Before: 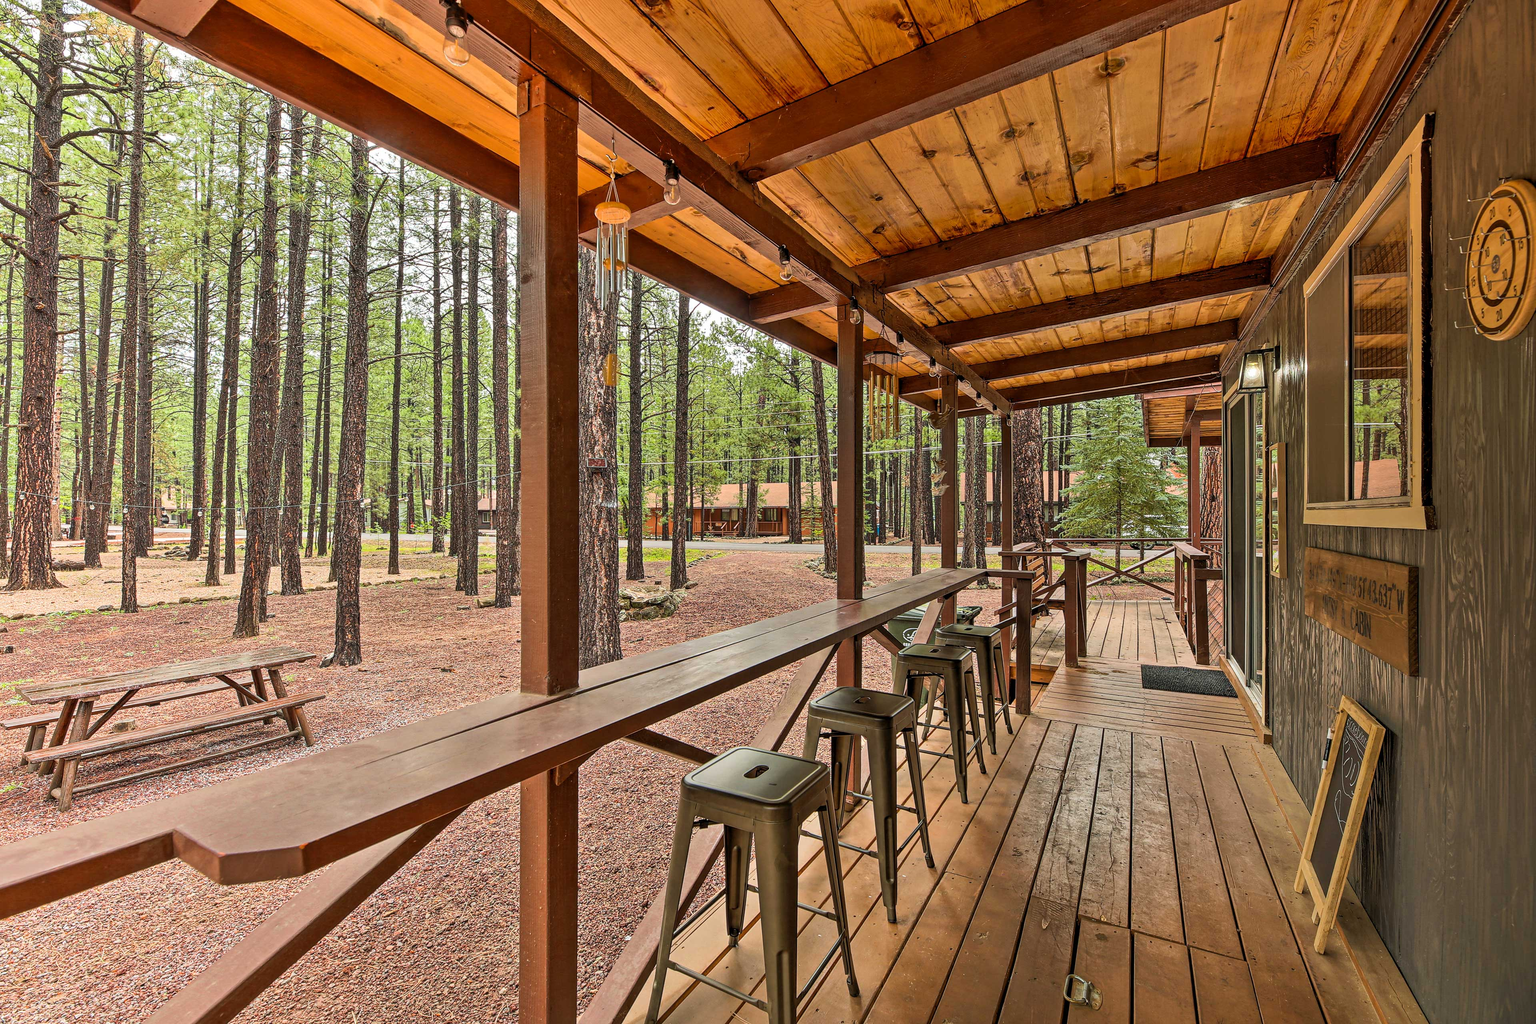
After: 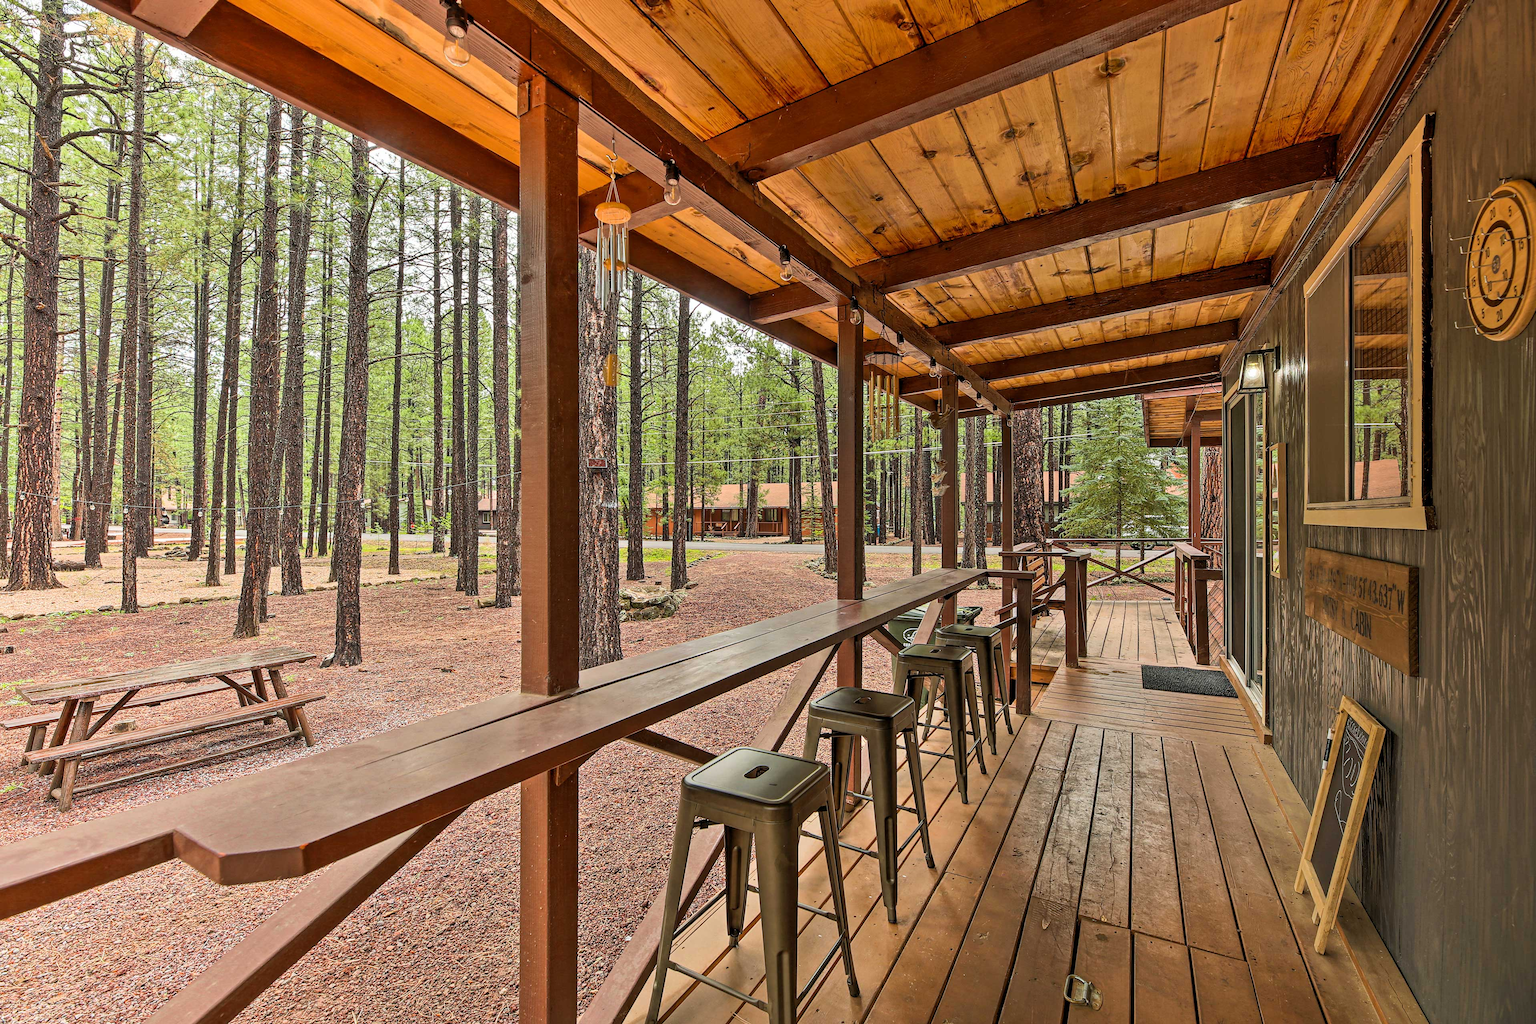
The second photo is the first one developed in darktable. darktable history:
color correction: highlights b* -0.019
